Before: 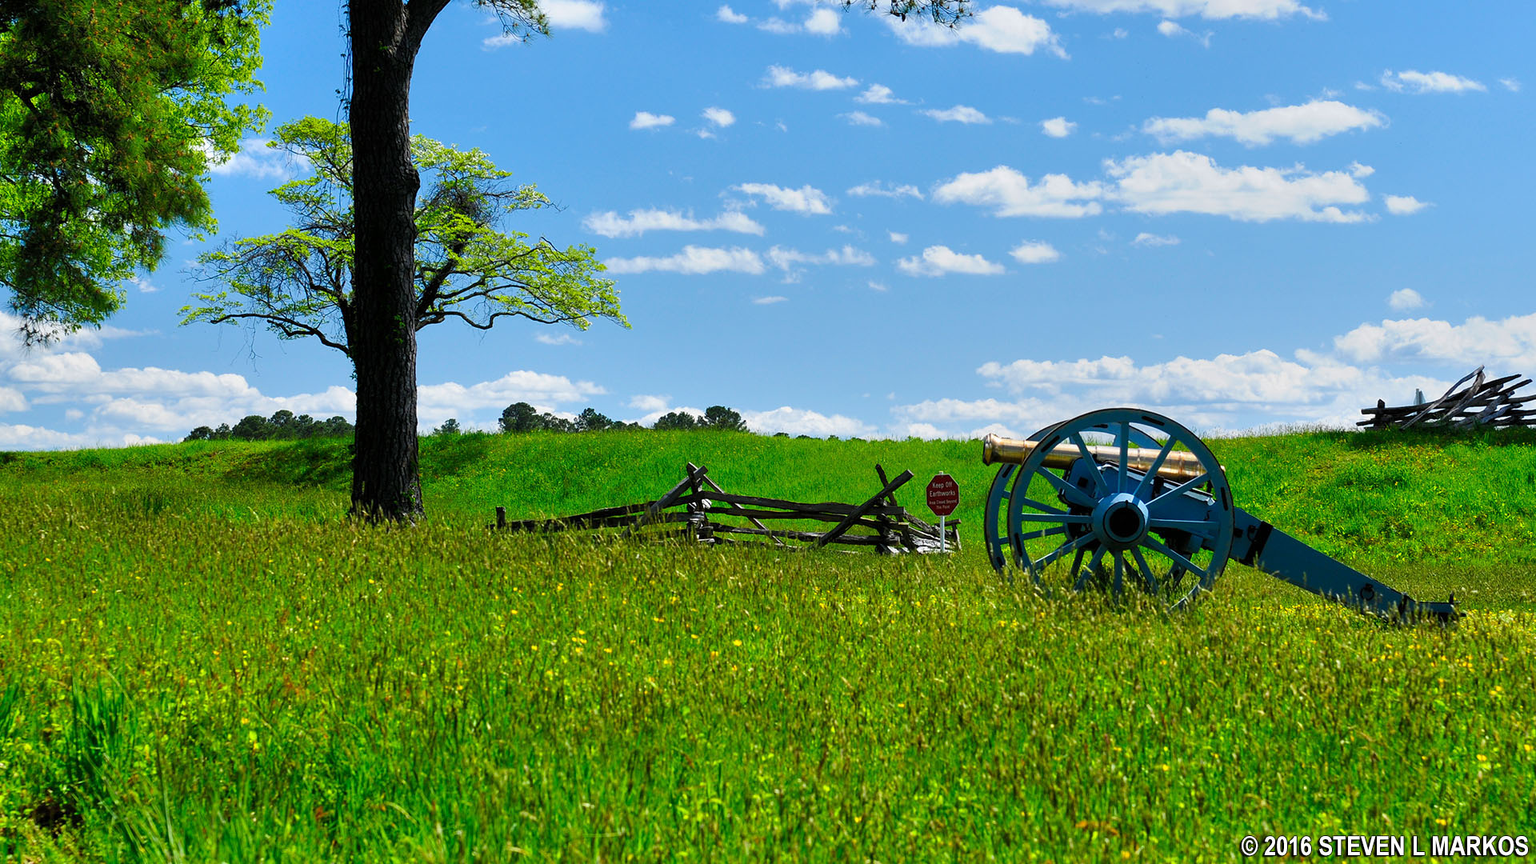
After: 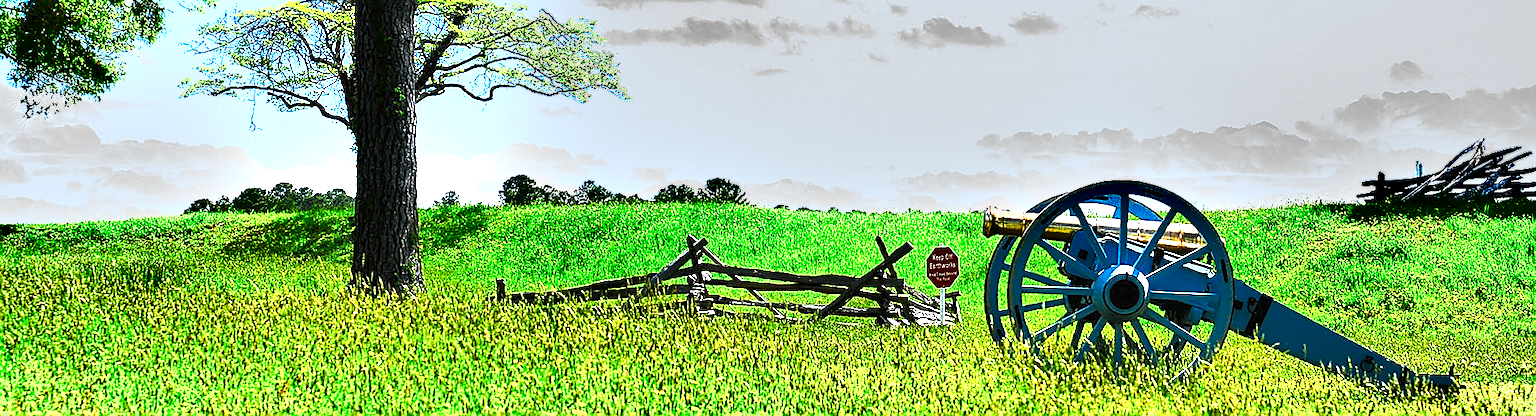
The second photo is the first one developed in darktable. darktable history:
crop and rotate: top 26.417%, bottom 25.287%
shadows and highlights: white point adjustment 0.985, soften with gaussian
exposure: black level correction 0, exposure 2.137 EV, compensate highlight preservation false
sharpen: radius 1.426, amount 1.261, threshold 0.787
